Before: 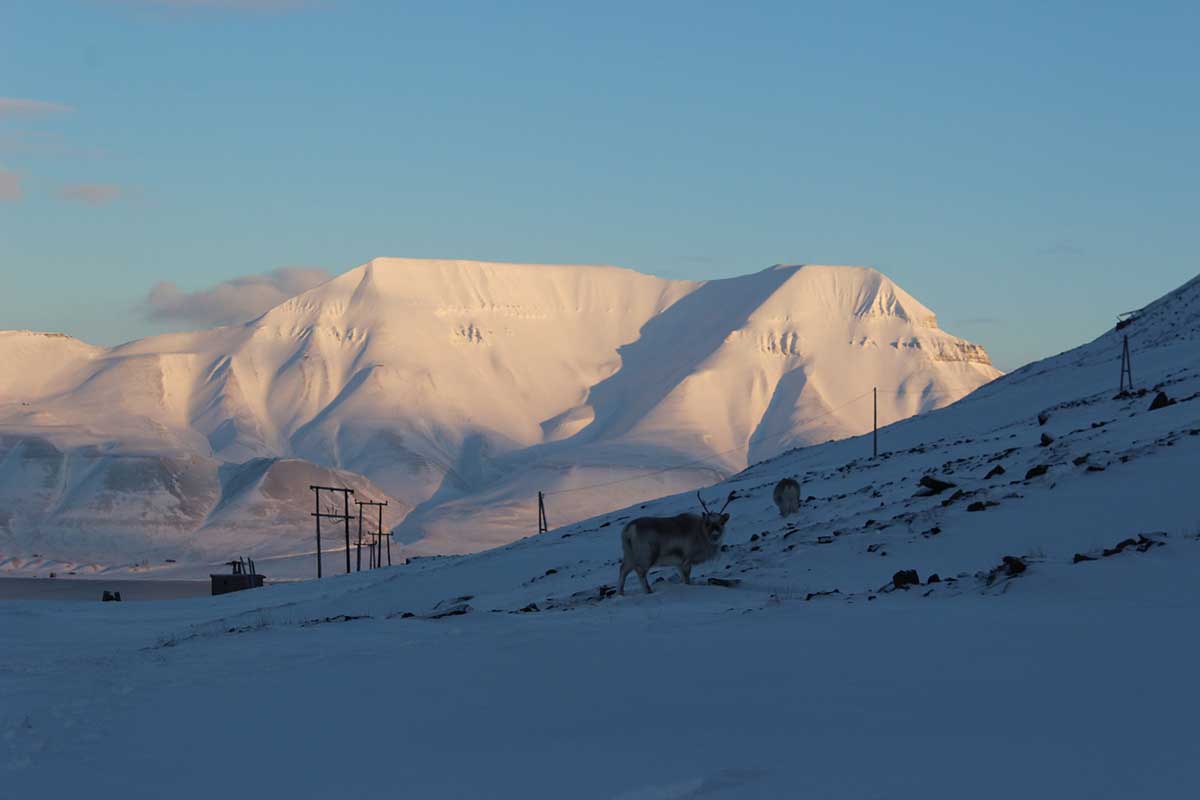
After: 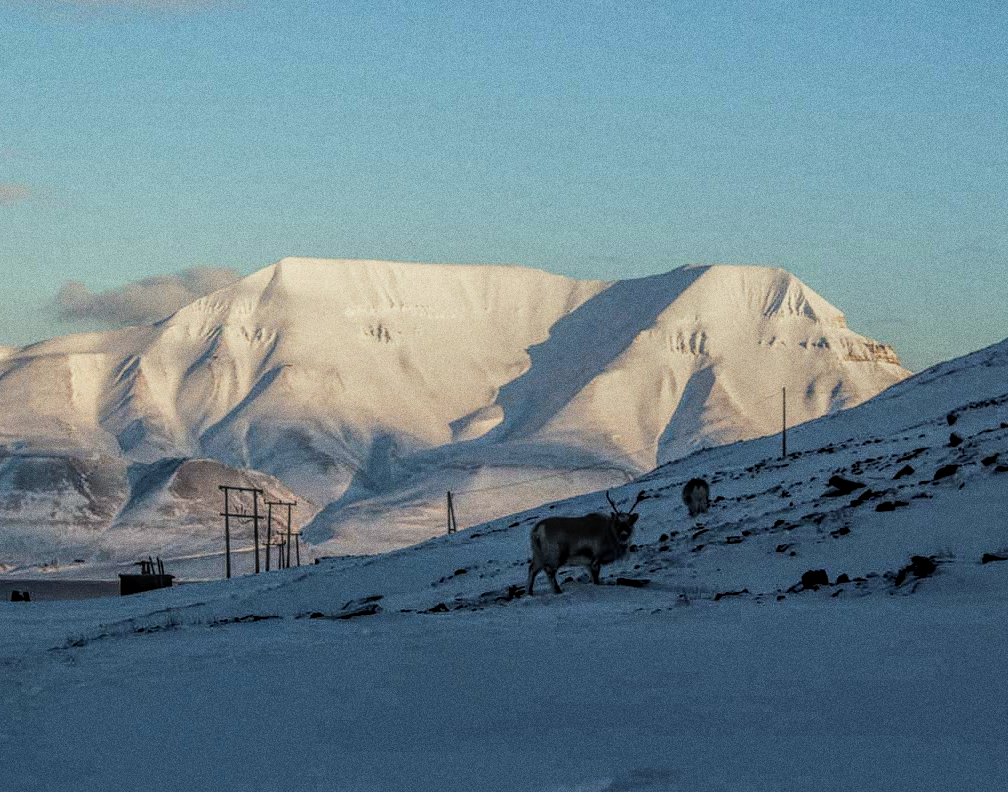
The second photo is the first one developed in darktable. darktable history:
tone equalizer: -8 EV -0.75 EV, -7 EV -0.7 EV, -6 EV -0.6 EV, -5 EV -0.4 EV, -3 EV 0.4 EV, -2 EV 0.6 EV, -1 EV 0.7 EV, +0 EV 0.75 EV, edges refinement/feathering 500, mask exposure compensation -1.57 EV, preserve details no
color correction: highlights a* -4.73, highlights b* 5.06, saturation 0.97
filmic rgb: middle gray luminance 18.42%, black relative exposure -11.25 EV, white relative exposure 3.75 EV, threshold 6 EV, target black luminance 0%, hardness 5.87, latitude 57.4%, contrast 0.963, shadows ↔ highlights balance 49.98%, add noise in highlights 0, preserve chrominance luminance Y, color science v3 (2019), use custom middle-gray values true, iterations of high-quality reconstruction 0, contrast in highlights soft, enable highlight reconstruction true
crop: left 7.598%, right 7.873%
exposure: exposure -0.072 EV, compensate highlight preservation false
local contrast: highlights 0%, shadows 0%, detail 200%, midtone range 0.25
grain: coarseness 11.82 ISO, strength 36.67%, mid-tones bias 74.17%
